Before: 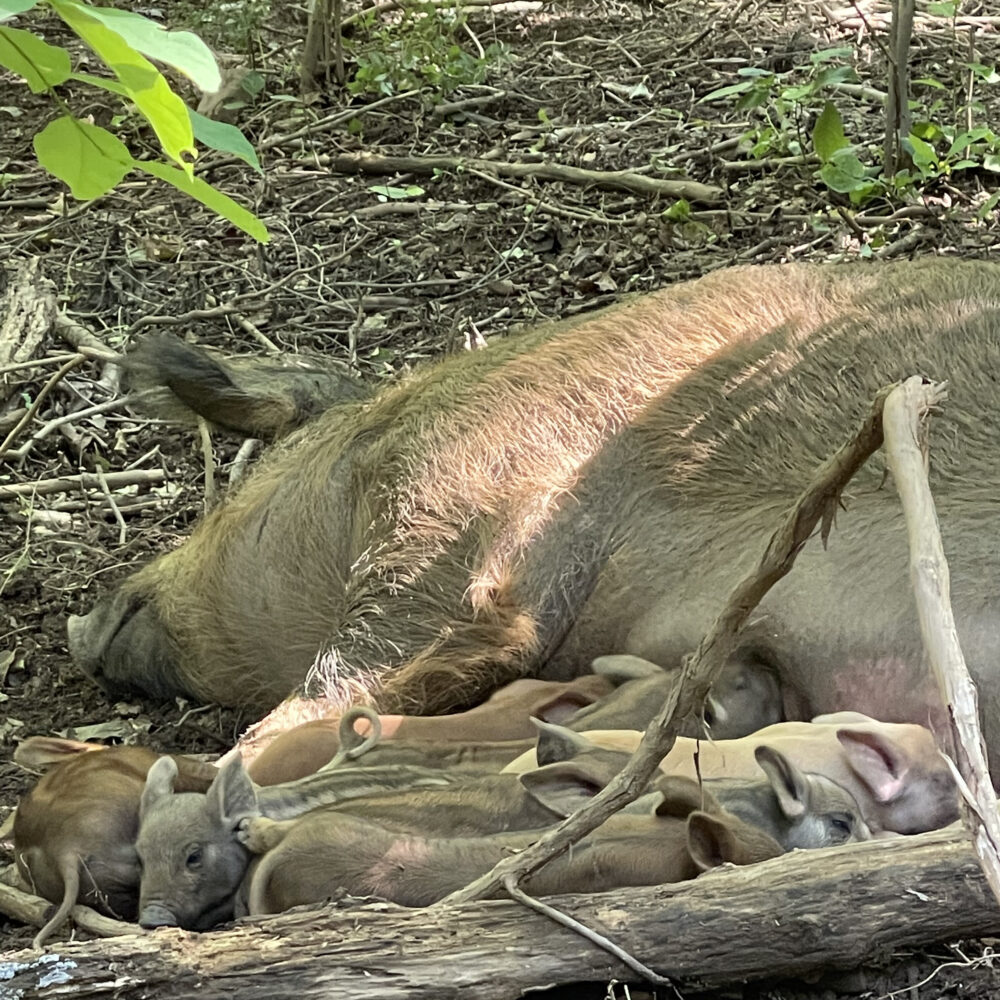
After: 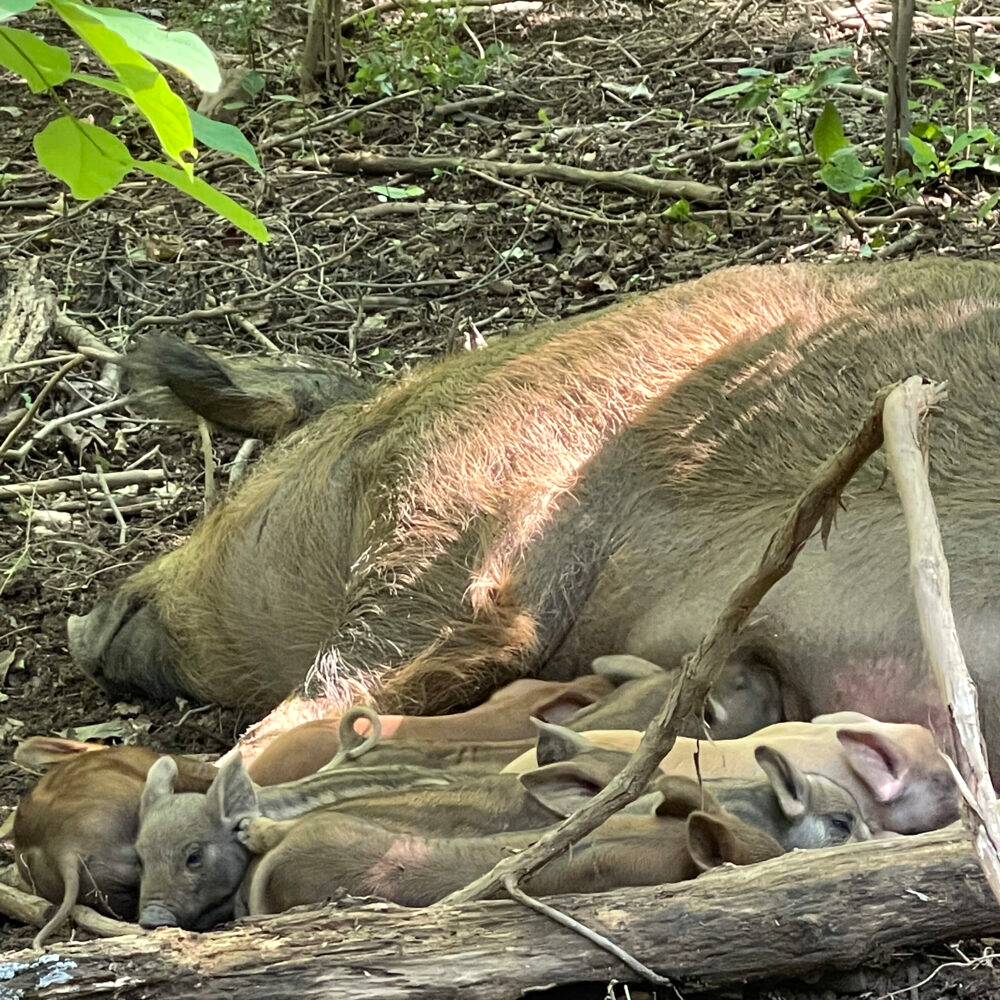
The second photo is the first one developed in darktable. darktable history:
color balance rgb: shadows lift › luminance -10%, highlights gain › luminance 10%, saturation formula JzAzBz (2021)
shadows and highlights: soften with gaussian
